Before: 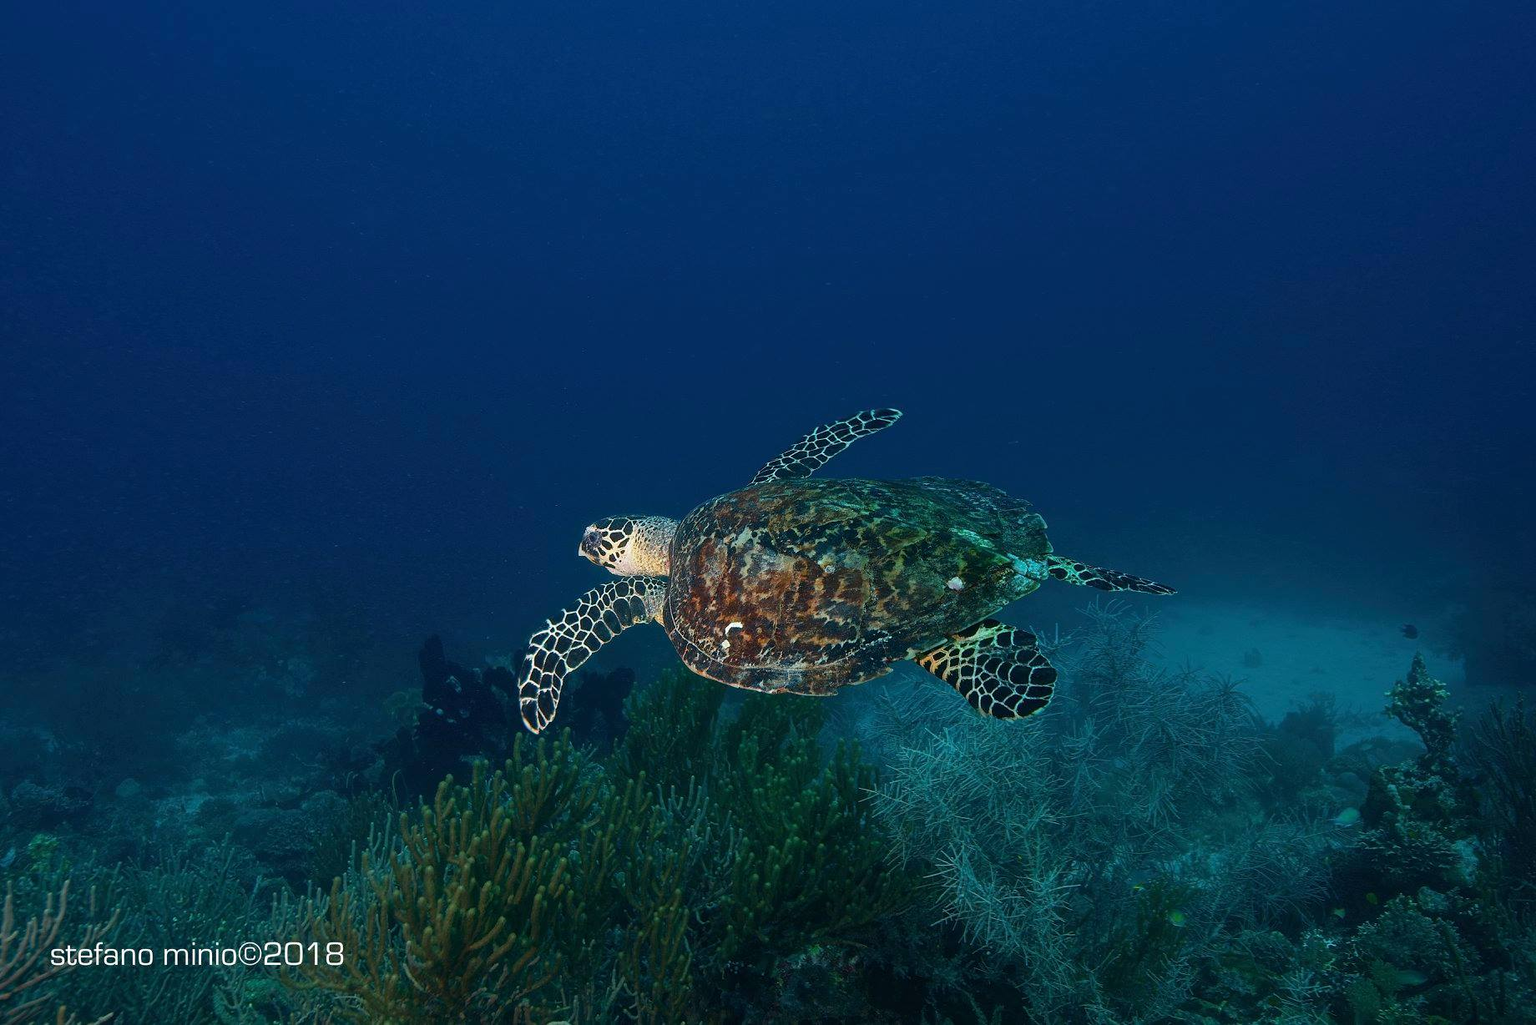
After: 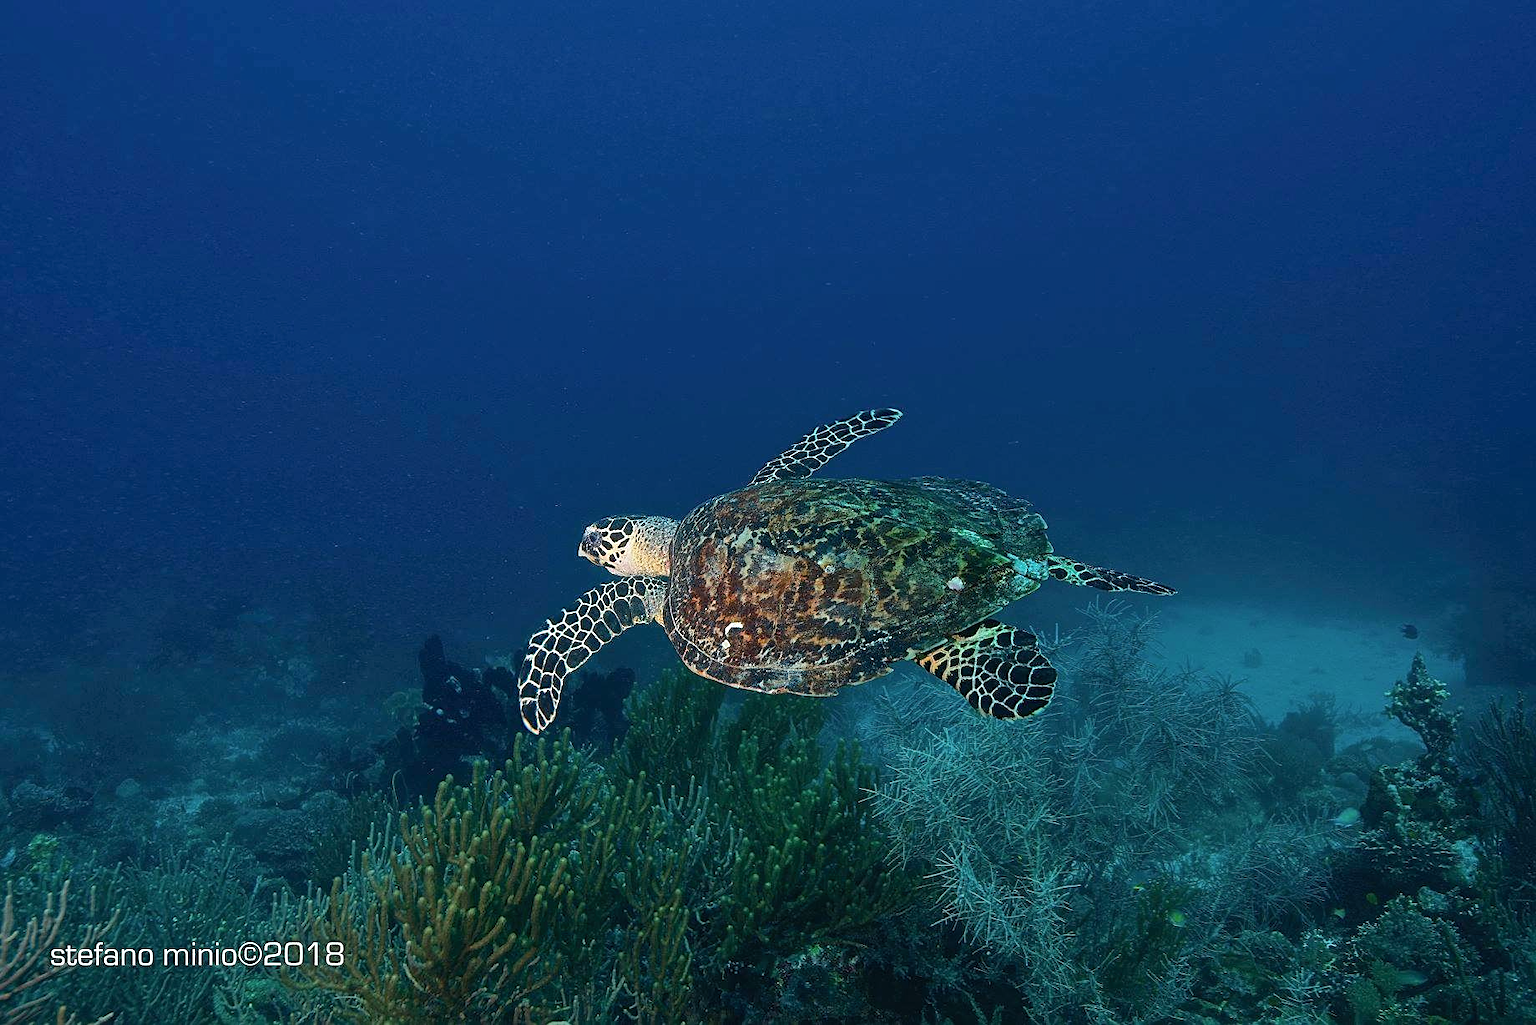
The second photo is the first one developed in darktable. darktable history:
color balance: mode lift, gamma, gain (sRGB)
shadows and highlights: radius 118.69, shadows 42.21, highlights -61.56, soften with gaussian
sharpen: on, module defaults
